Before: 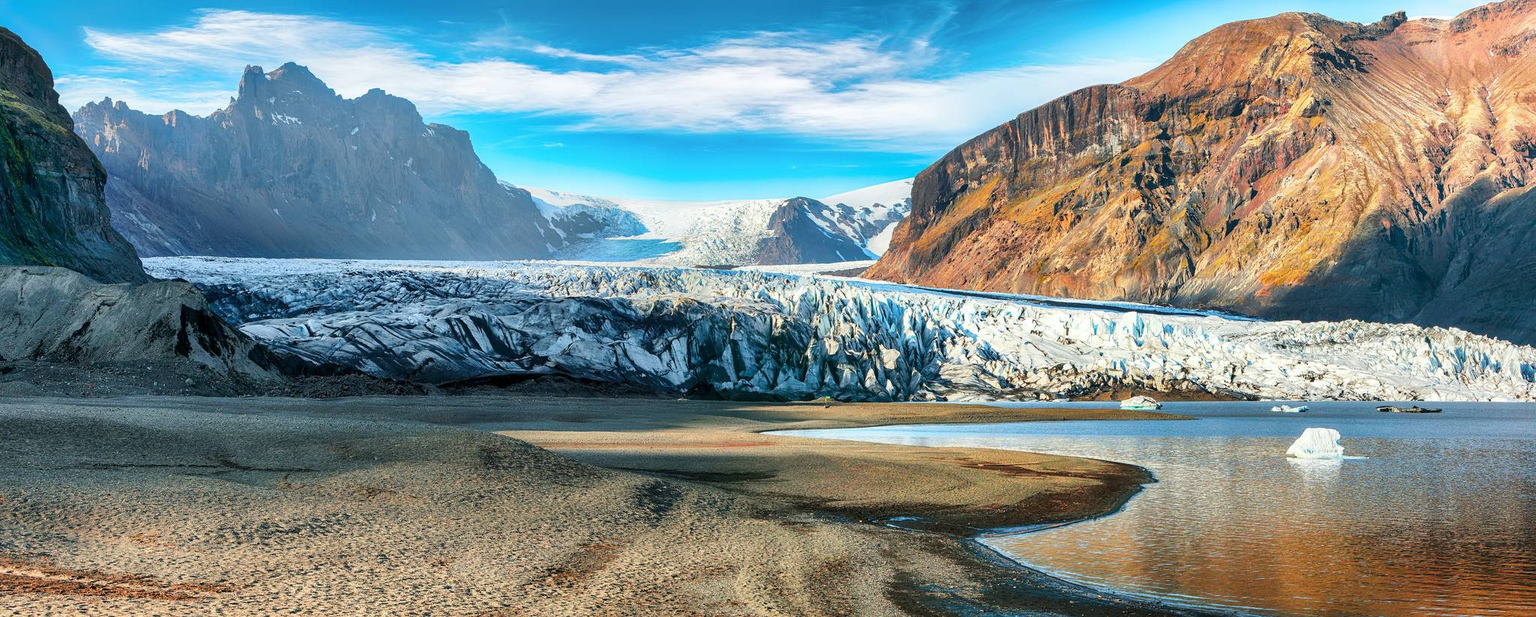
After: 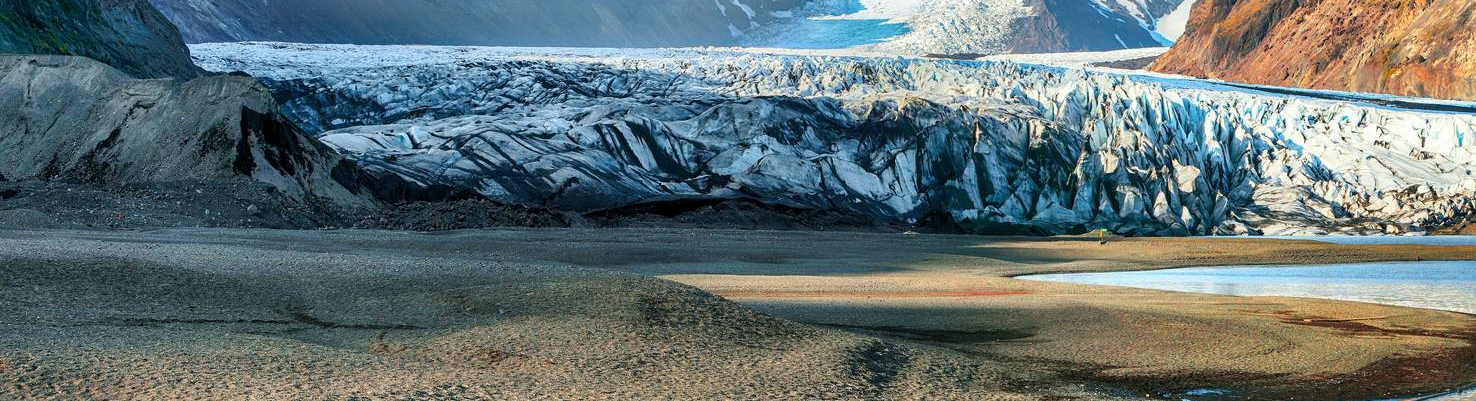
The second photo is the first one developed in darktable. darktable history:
crop: top 36.48%, right 27.918%, bottom 14.701%
